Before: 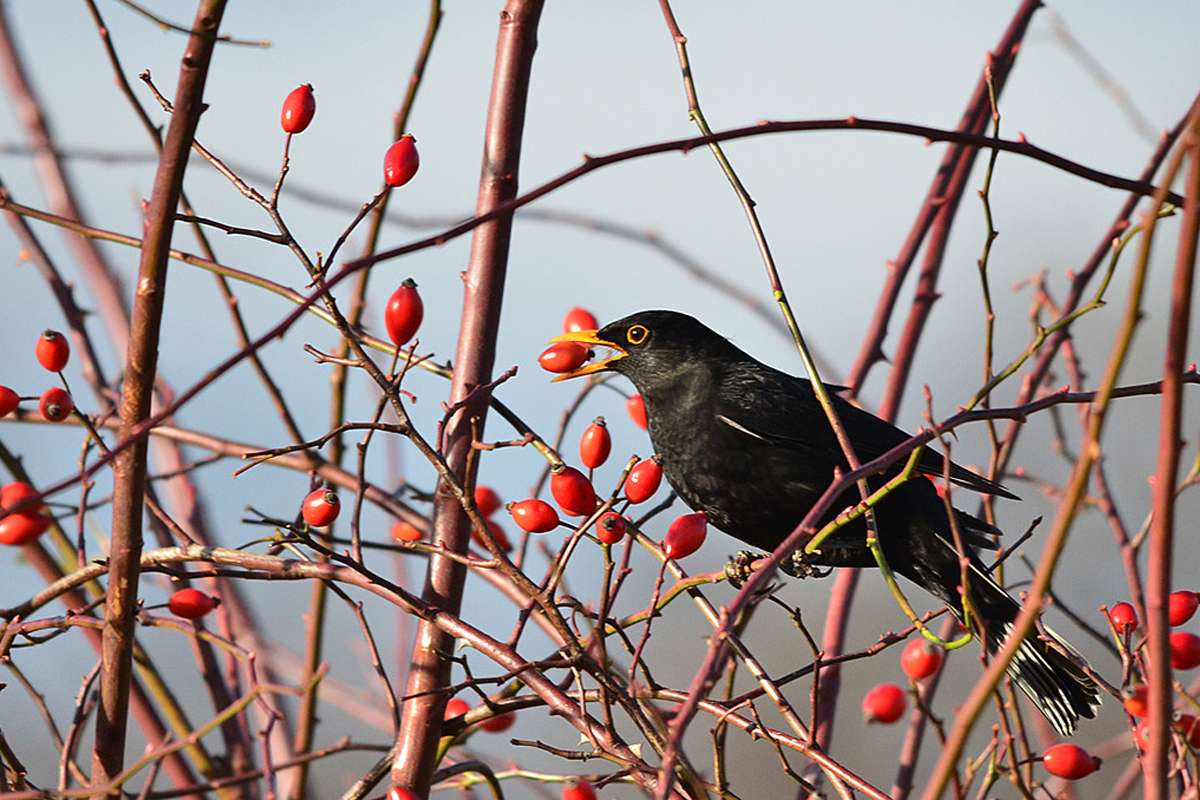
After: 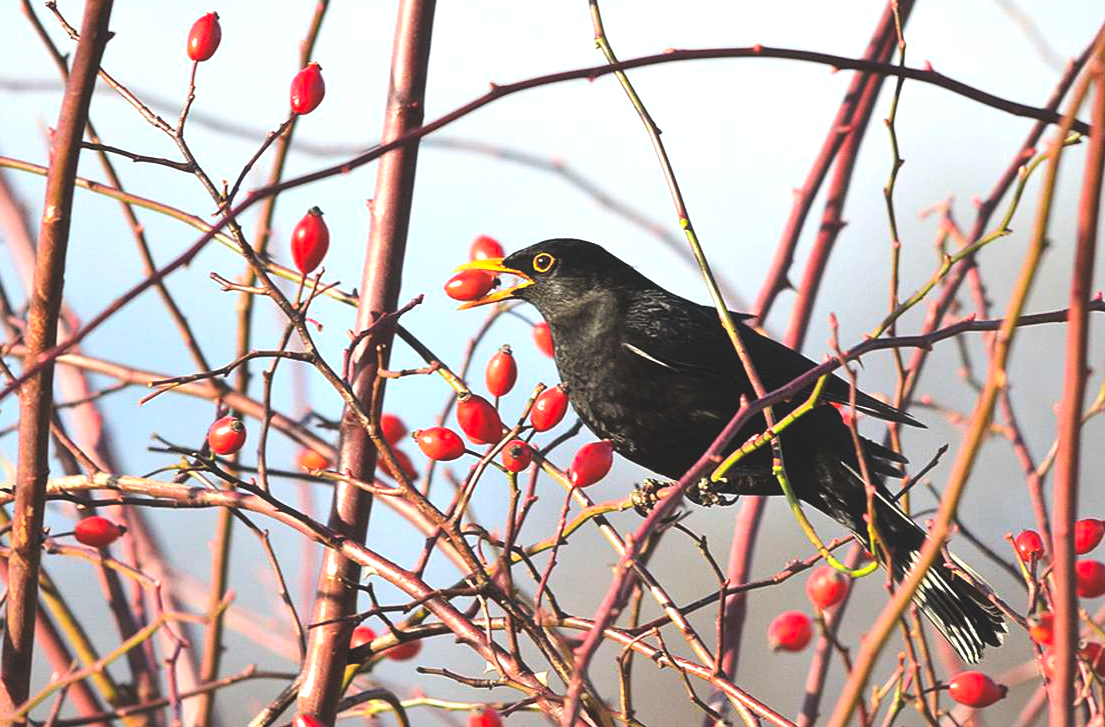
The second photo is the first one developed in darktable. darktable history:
exposure: black level correction -0.015, exposure -0.138 EV, compensate exposure bias true, compensate highlight preservation false
tone equalizer: -8 EV -0.744 EV, -7 EV -0.706 EV, -6 EV -0.638 EV, -5 EV -0.412 EV, -3 EV 0.387 EV, -2 EV 0.6 EV, -1 EV 0.7 EV, +0 EV 0.73 EV
crop and rotate: left 7.842%, top 9.052%
contrast brightness saturation: contrast 0.072, brightness 0.078, saturation 0.176
